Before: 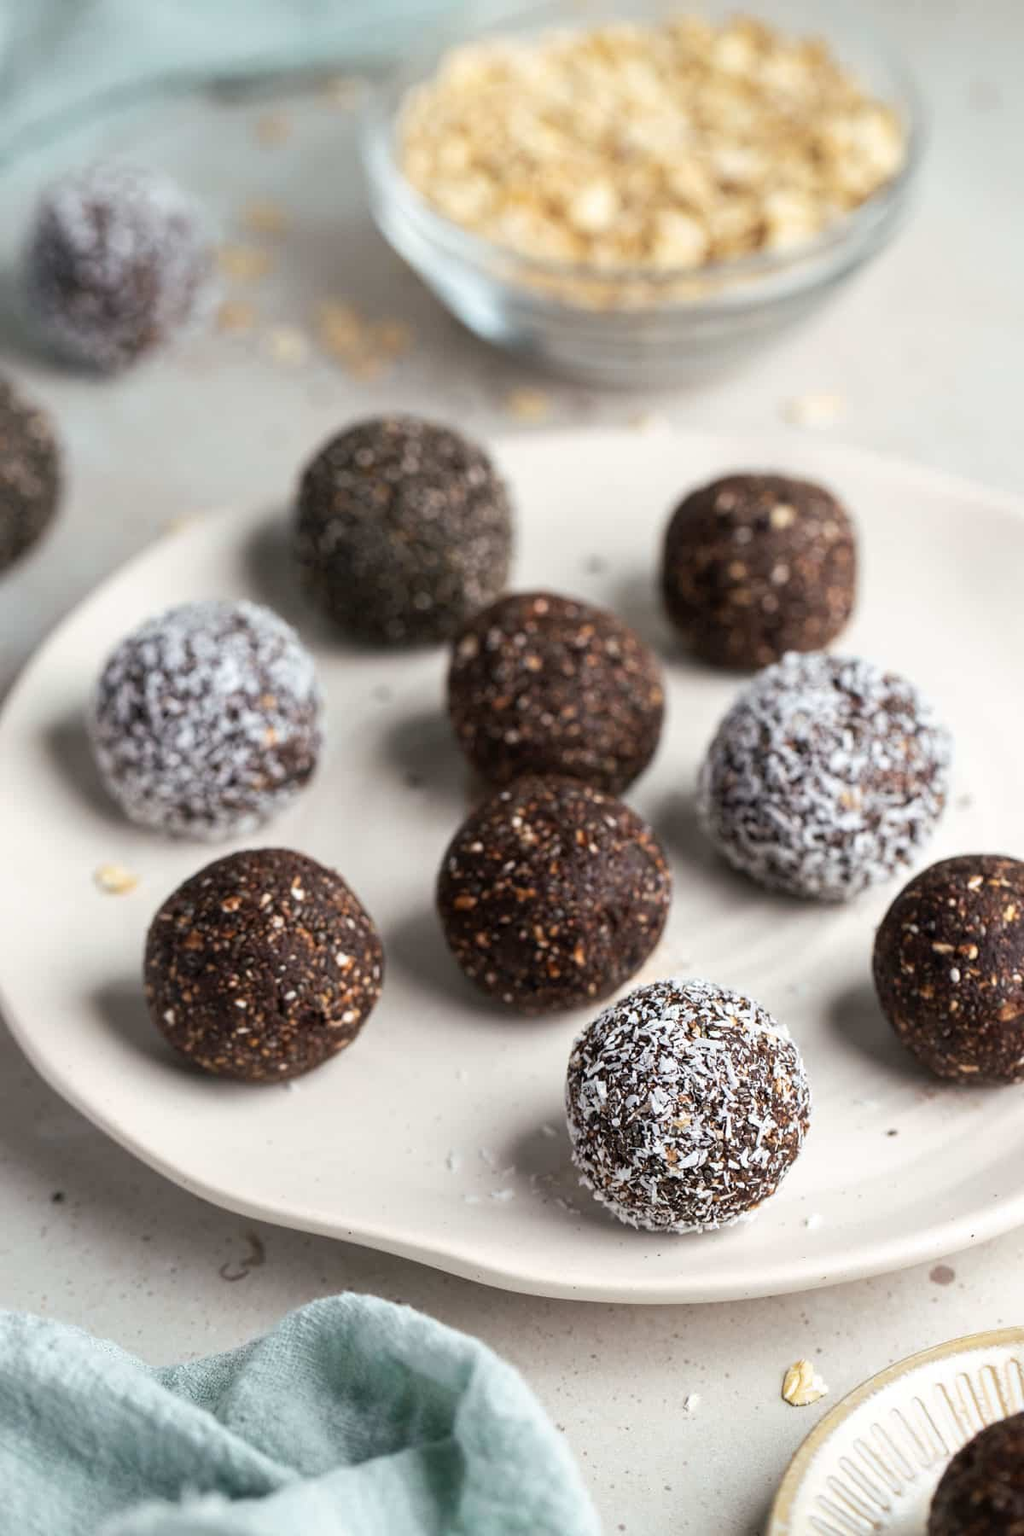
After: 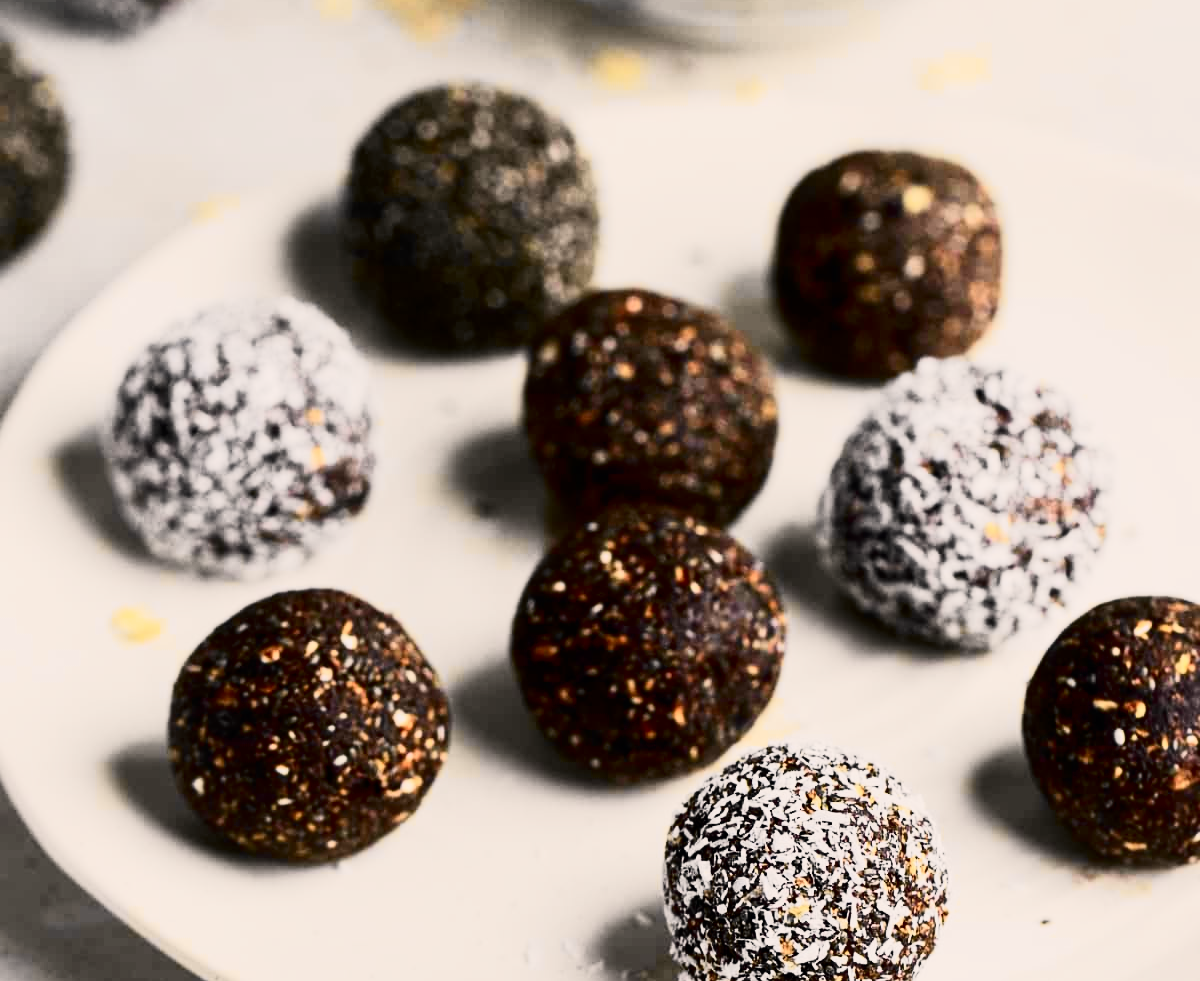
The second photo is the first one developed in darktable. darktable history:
crop and rotate: top 22.586%, bottom 22.891%
contrast brightness saturation: contrast 0.285
color correction: highlights a* 3.55, highlights b* 5.07
tone curve: curves: ch0 [(0, 0) (0.078, 0.029) (0.265, 0.241) (0.507, 0.56) (0.744, 0.826) (1, 0.948)]; ch1 [(0, 0) (0.346, 0.307) (0.418, 0.383) (0.46, 0.439) (0.482, 0.493) (0.502, 0.5) (0.517, 0.506) (0.55, 0.557) (0.601, 0.637) (0.666, 0.7) (1, 1)]; ch2 [(0, 0) (0.346, 0.34) (0.431, 0.45) (0.485, 0.494) (0.5, 0.498) (0.508, 0.499) (0.532, 0.546) (0.579, 0.628) (0.625, 0.668) (1, 1)], color space Lab, independent channels, preserve colors none
